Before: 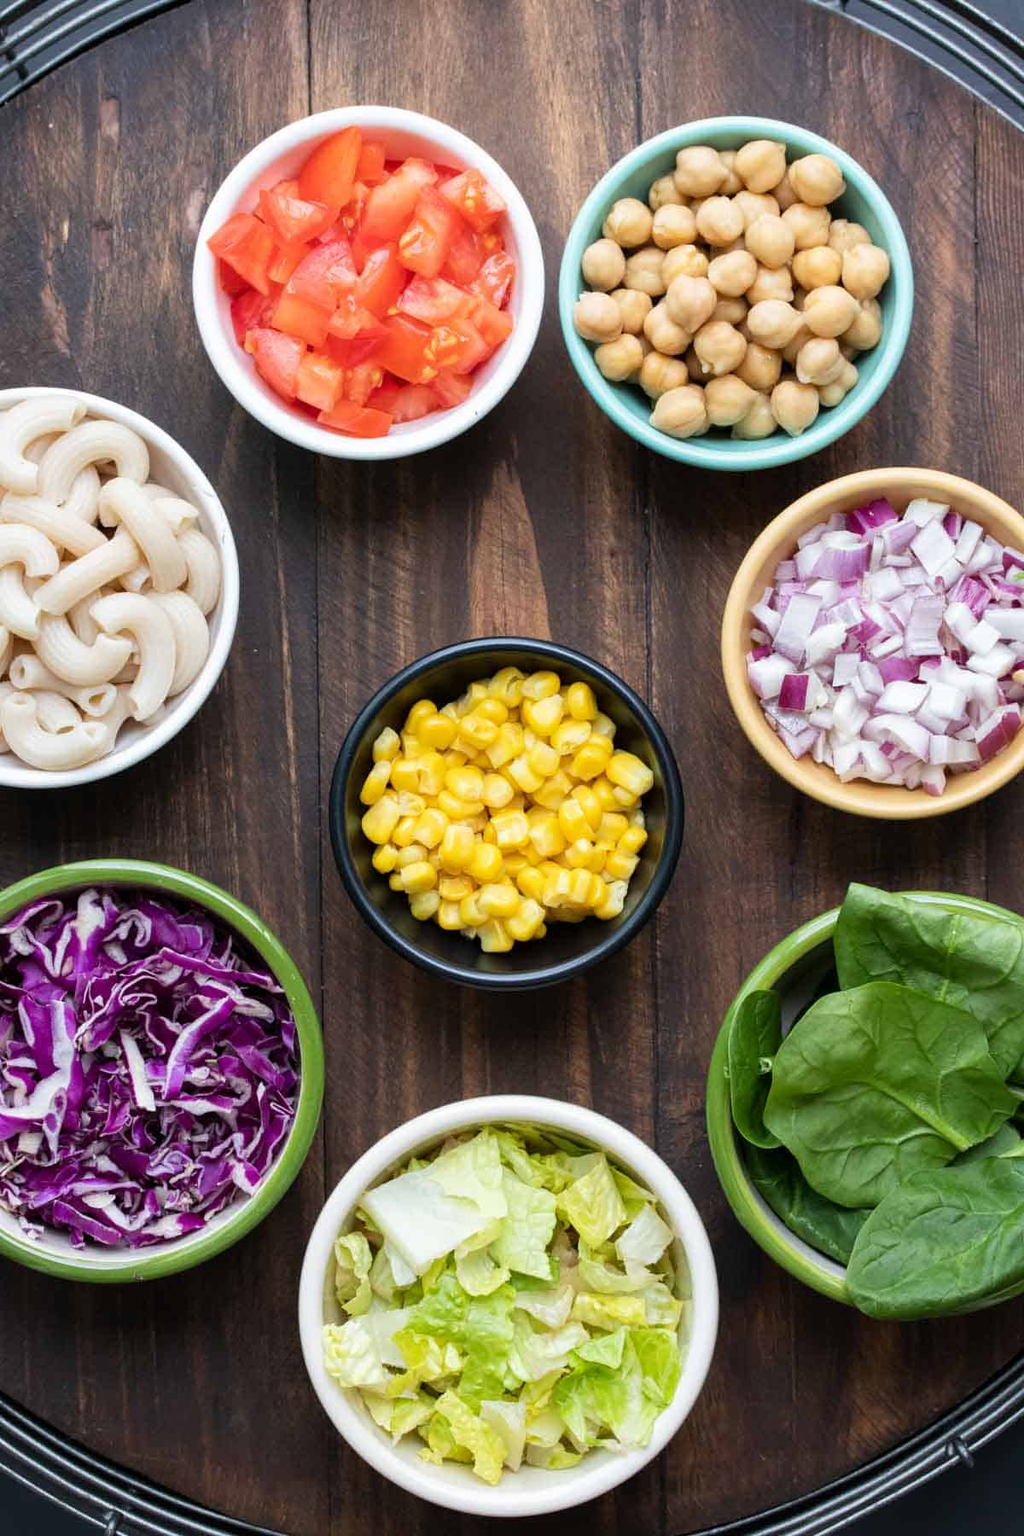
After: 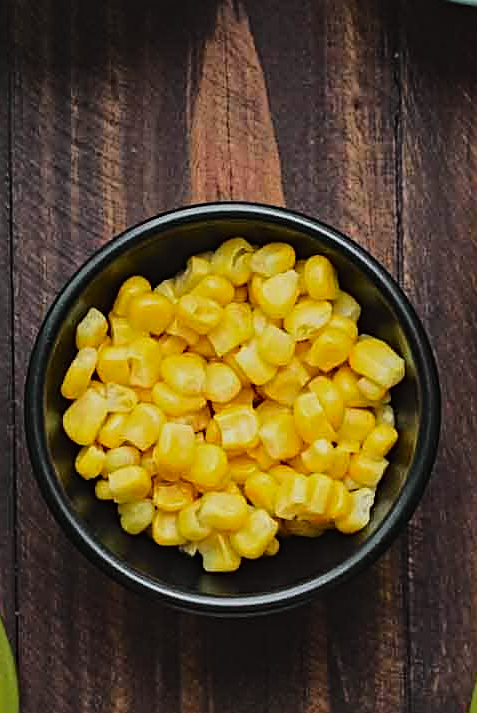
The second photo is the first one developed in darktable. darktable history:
exposure: black level correction -0.018, exposure -1.036 EV, compensate highlight preservation false
crop: left 30.153%, top 30.27%, right 30.081%, bottom 30.076%
sharpen: on, module defaults
shadows and highlights: shadows 24.65, highlights -78.09, soften with gaussian
contrast equalizer: octaves 7, y [[0.5, 0.501, 0.525, 0.597, 0.58, 0.514], [0.5 ×6], [0.5 ×6], [0 ×6], [0 ×6]]
tone curve: curves: ch0 [(0, 0) (0.062, 0.023) (0.168, 0.142) (0.359, 0.44) (0.469, 0.544) (0.634, 0.722) (0.839, 0.909) (0.998, 0.978)]; ch1 [(0, 0) (0.437, 0.453) (0.472, 0.47) (0.502, 0.504) (0.527, 0.546) (0.568, 0.619) (0.608, 0.665) (0.669, 0.748) (0.859, 0.899) (1, 1)]; ch2 [(0, 0) (0.33, 0.301) (0.421, 0.443) (0.473, 0.501) (0.504, 0.504) (0.535, 0.564) (0.575, 0.625) (0.608, 0.676) (1, 1)], color space Lab, independent channels, preserve colors none
